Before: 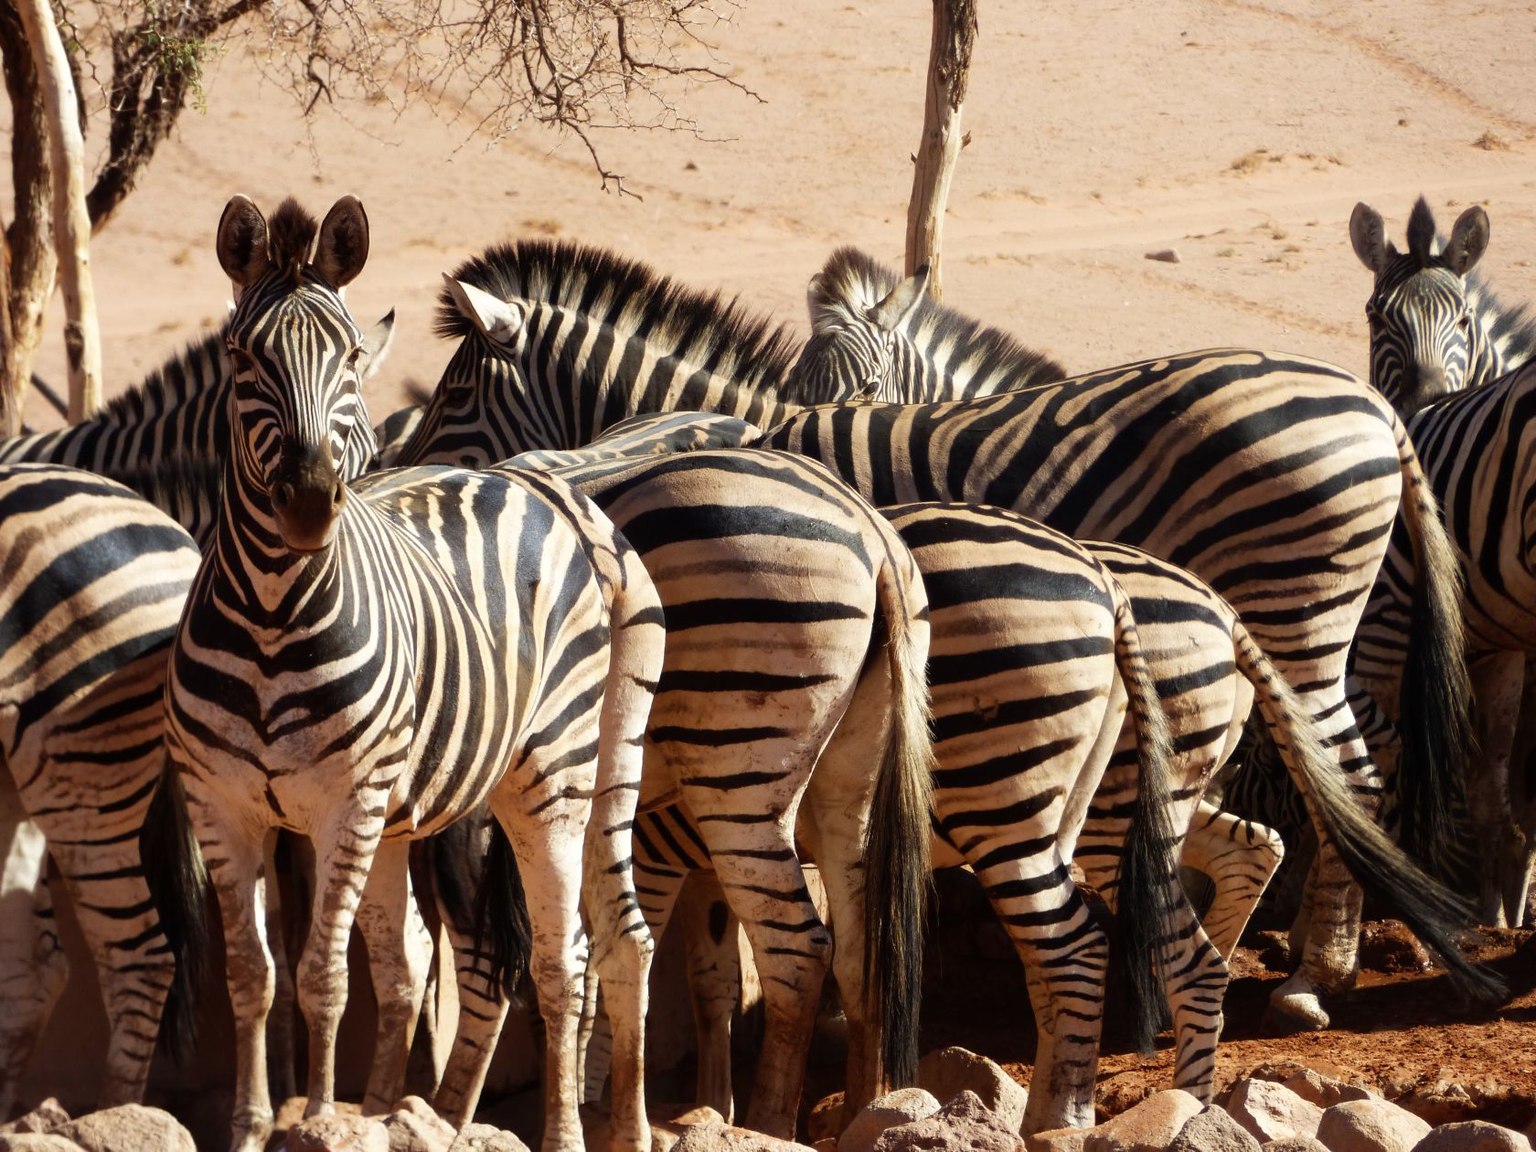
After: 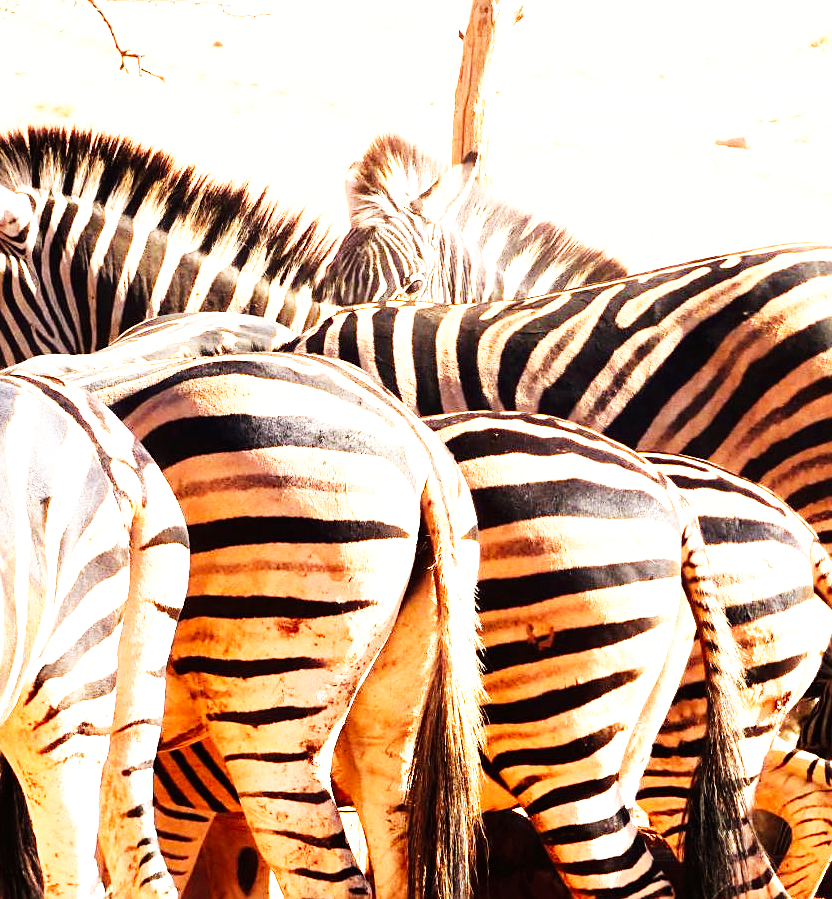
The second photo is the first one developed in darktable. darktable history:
crop: left 32.075%, top 10.976%, right 18.355%, bottom 17.596%
exposure: exposure 1.2 EV, compensate highlight preservation false
white balance: red 1.127, blue 0.943
base curve: curves: ch0 [(0, 0) (0.007, 0.004) (0.027, 0.03) (0.046, 0.07) (0.207, 0.54) (0.442, 0.872) (0.673, 0.972) (1, 1)], preserve colors none
sharpen: on, module defaults
